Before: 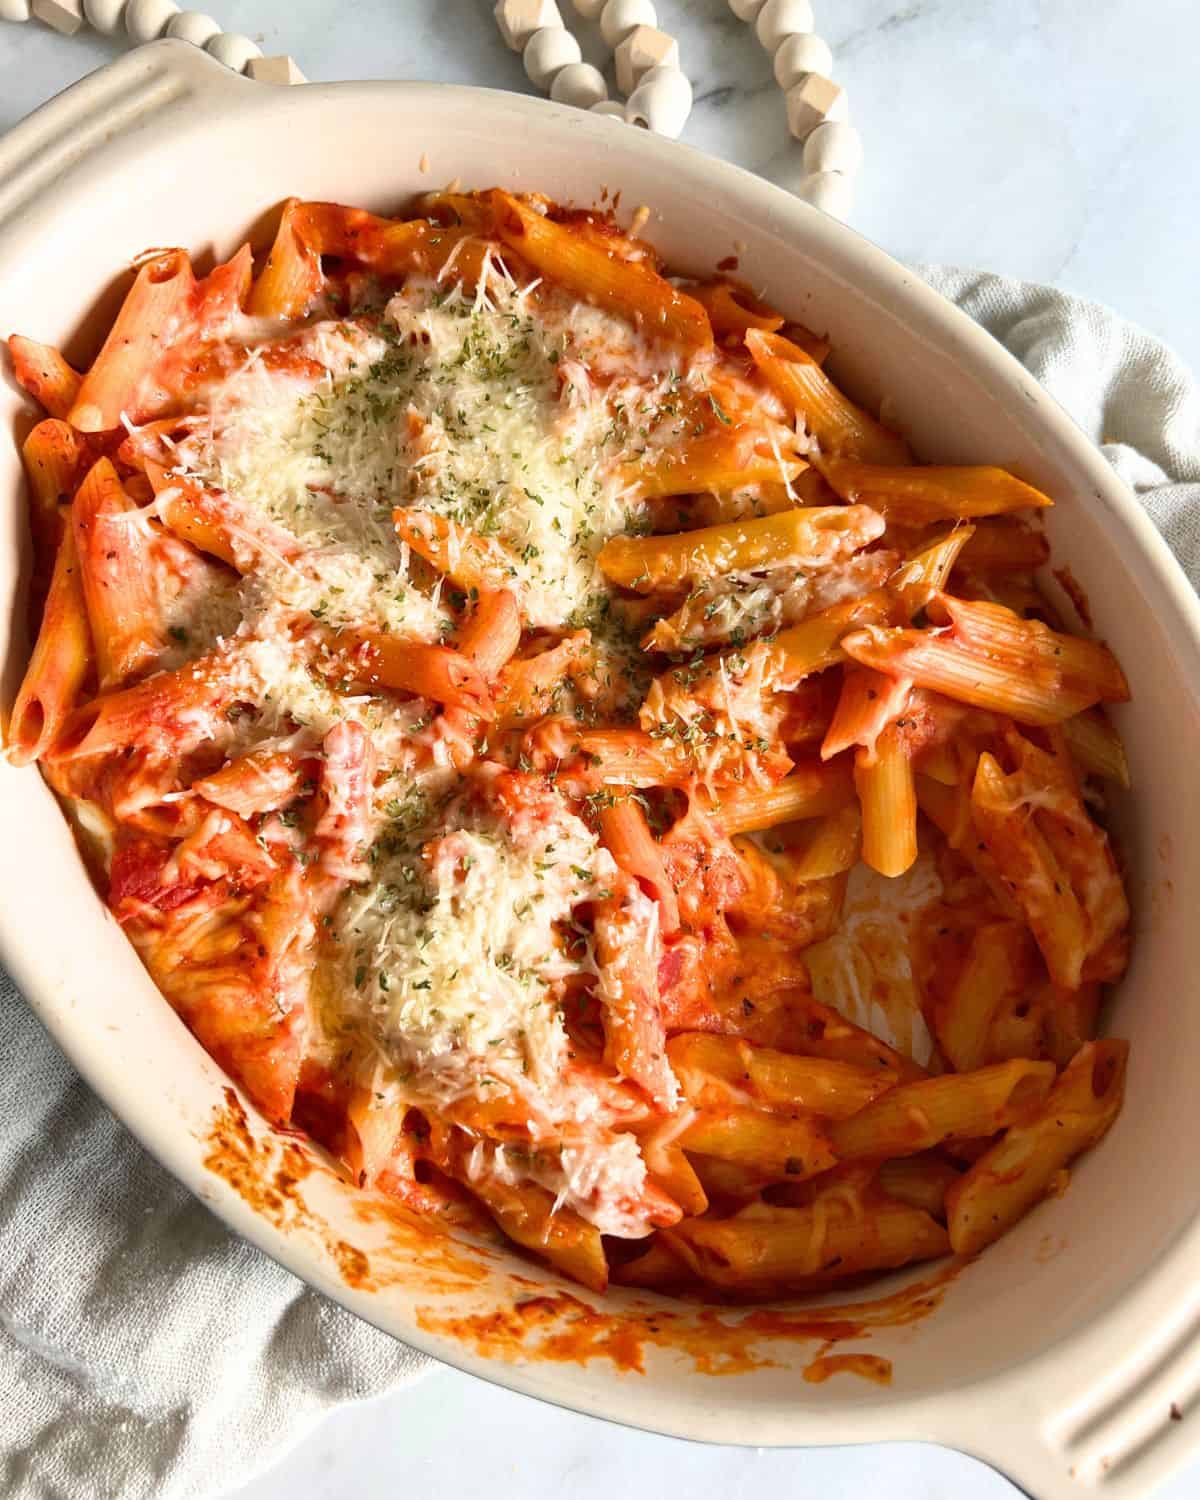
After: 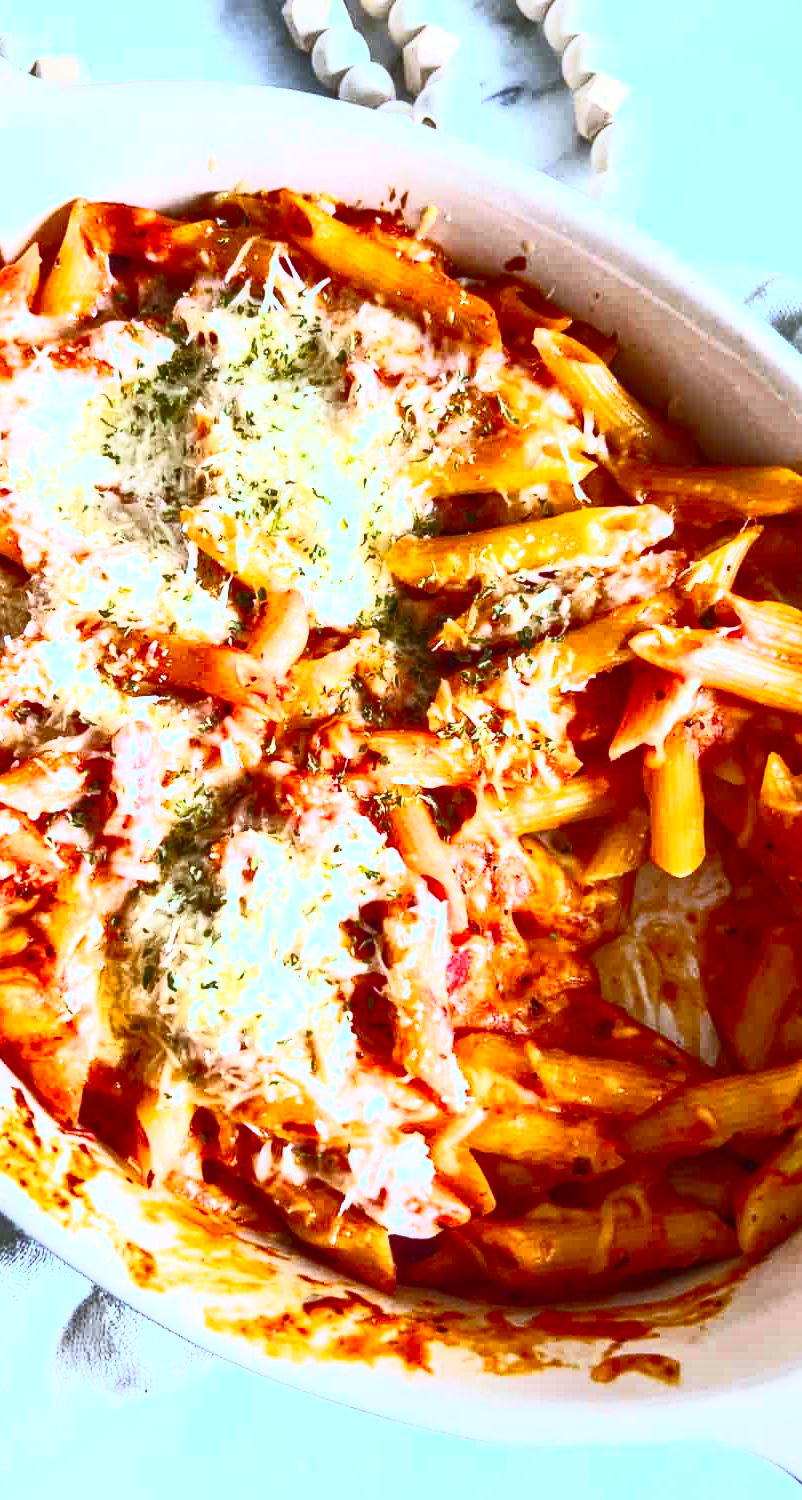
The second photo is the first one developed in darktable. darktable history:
white balance: red 0.871, blue 1.249
local contrast: on, module defaults
crop and rotate: left 17.732%, right 15.423%
contrast brightness saturation: contrast 0.83, brightness 0.59, saturation 0.59
